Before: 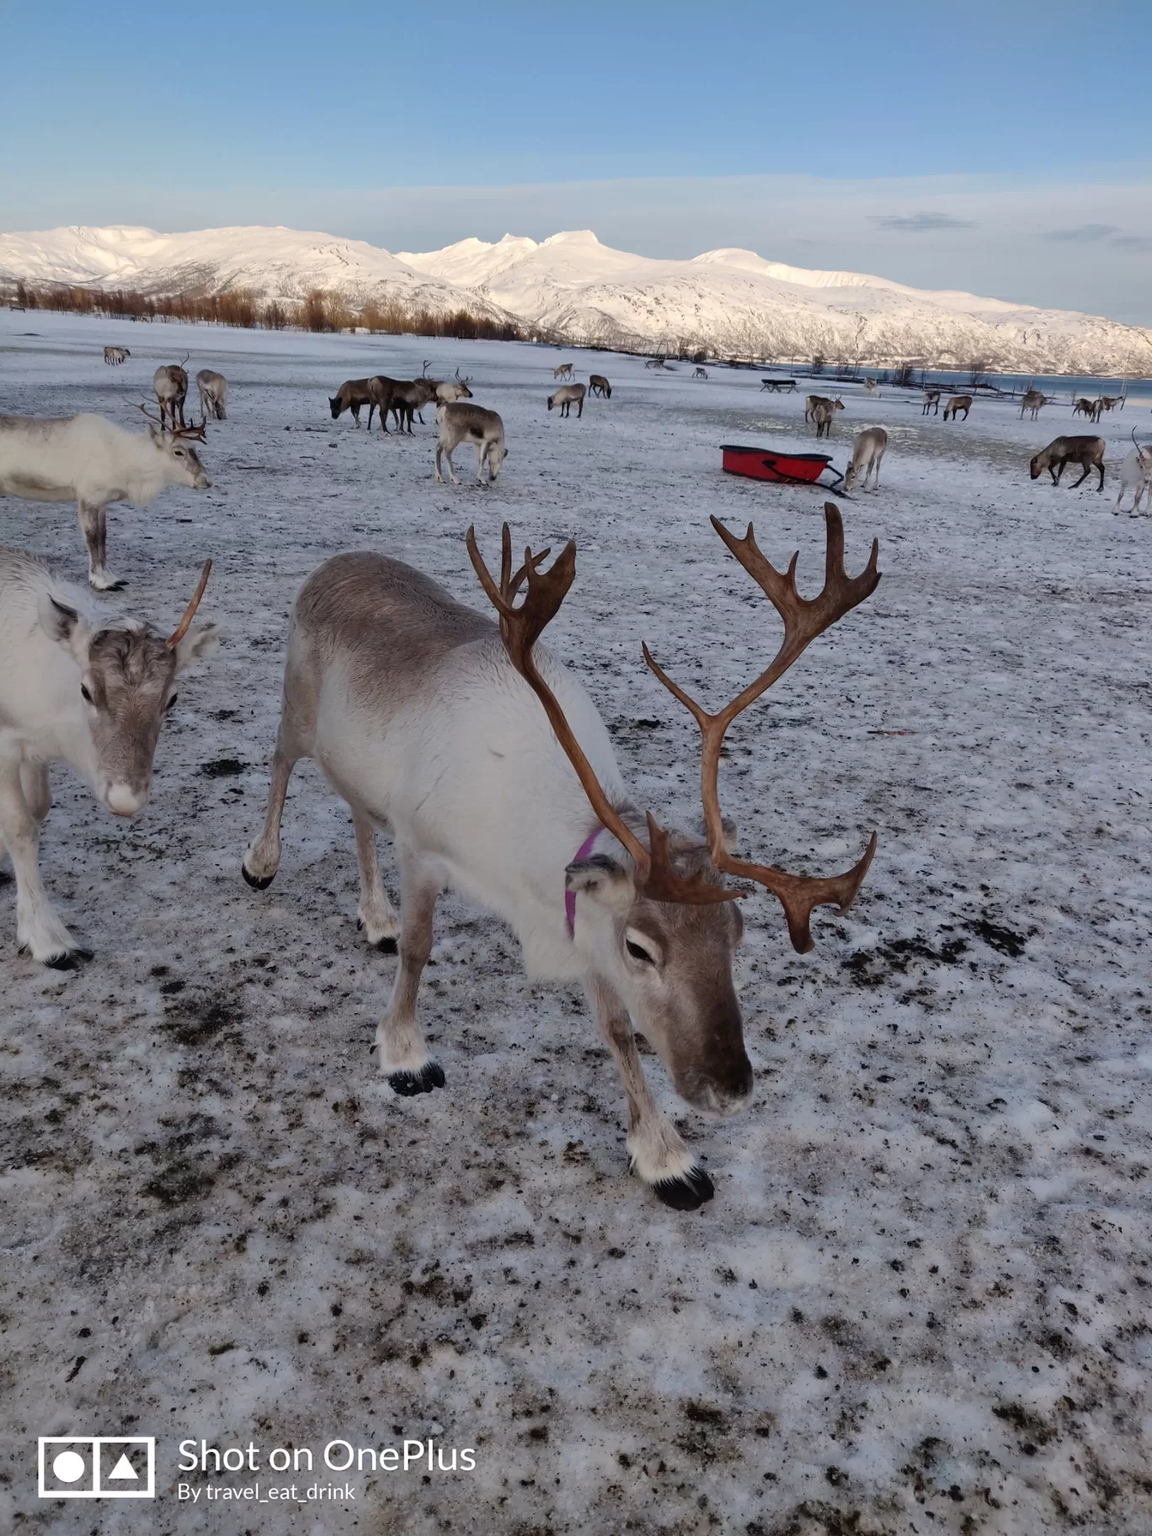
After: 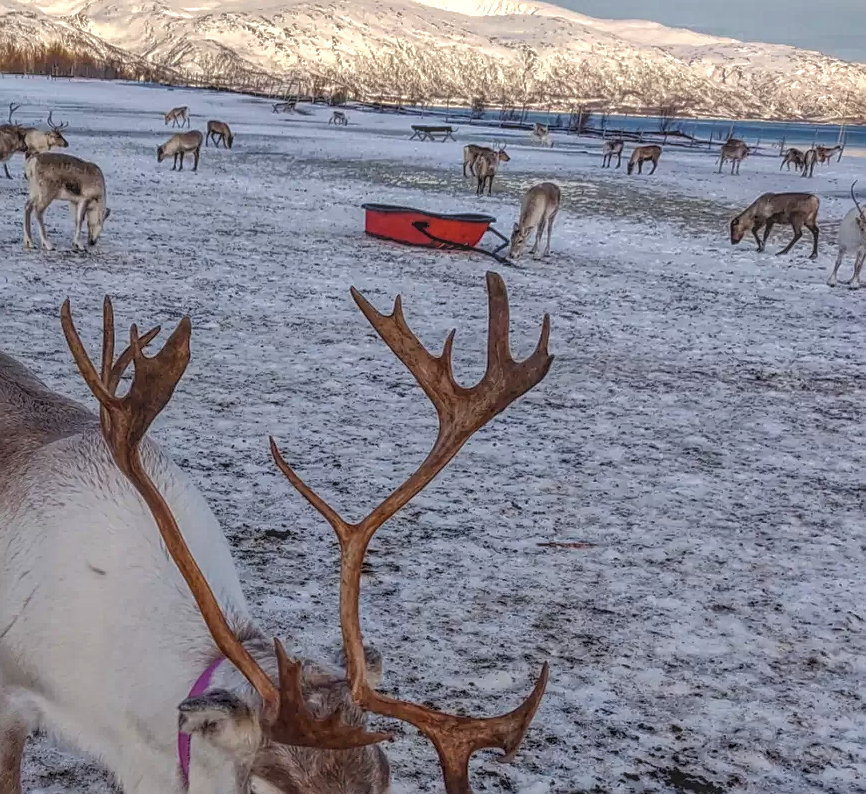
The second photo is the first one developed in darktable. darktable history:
local contrast: highlights 20%, shadows 26%, detail 201%, midtone range 0.2
color balance rgb: linear chroma grading › global chroma 14.36%, perceptual saturation grading › global saturation 0.959%, global vibrance 20%
sharpen: on, module defaults
exposure: exposure 0.189 EV, compensate highlight preservation false
shadows and highlights: shadows 52.93, soften with gaussian
crop: left 36.083%, top 17.852%, right 0.547%, bottom 38.605%
levels: black 3.89%, levels [0, 0.499, 1]
